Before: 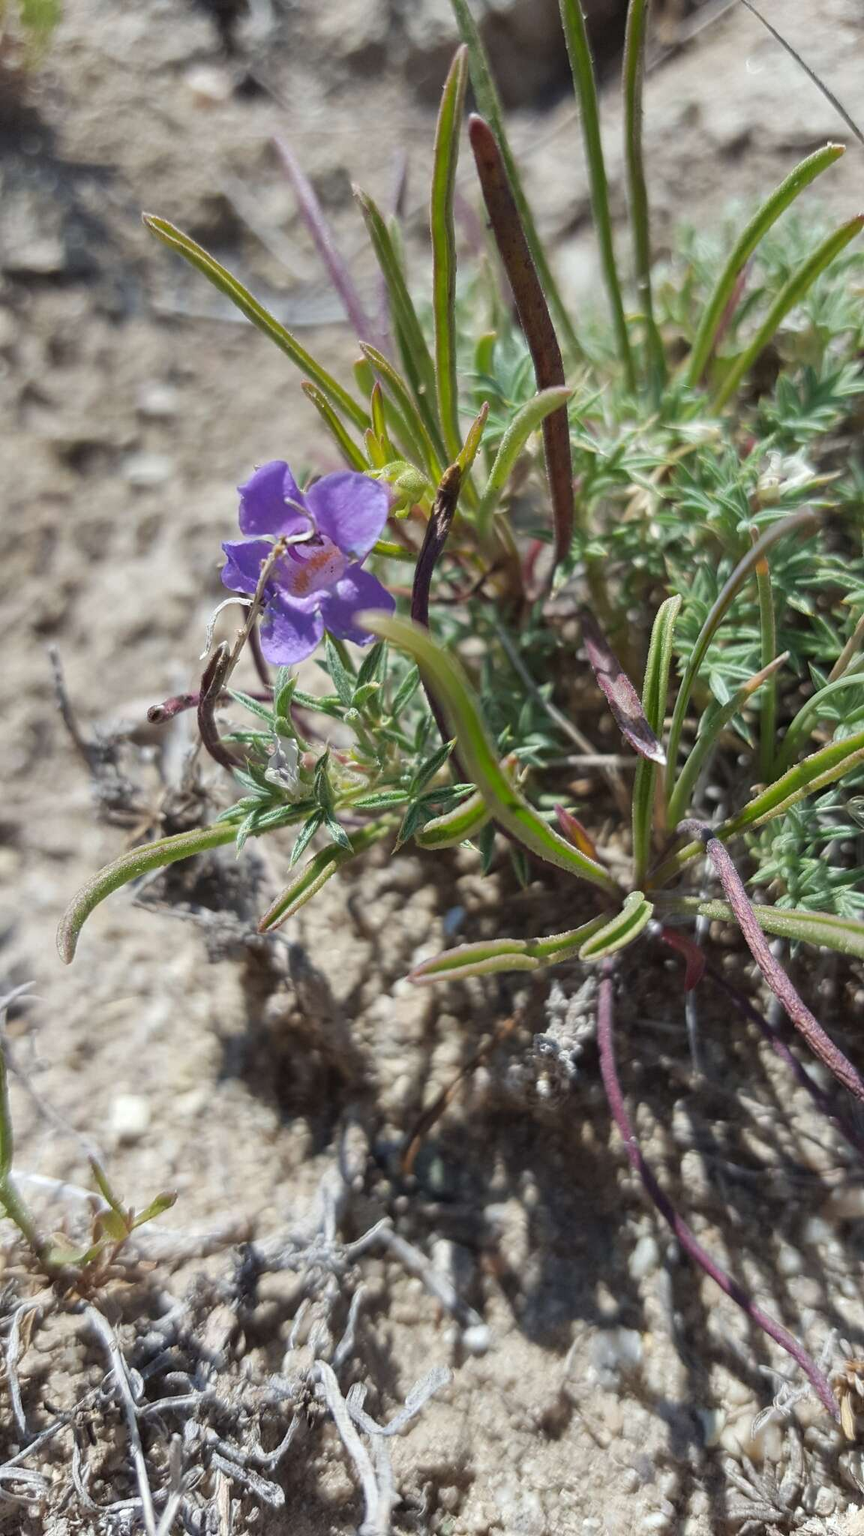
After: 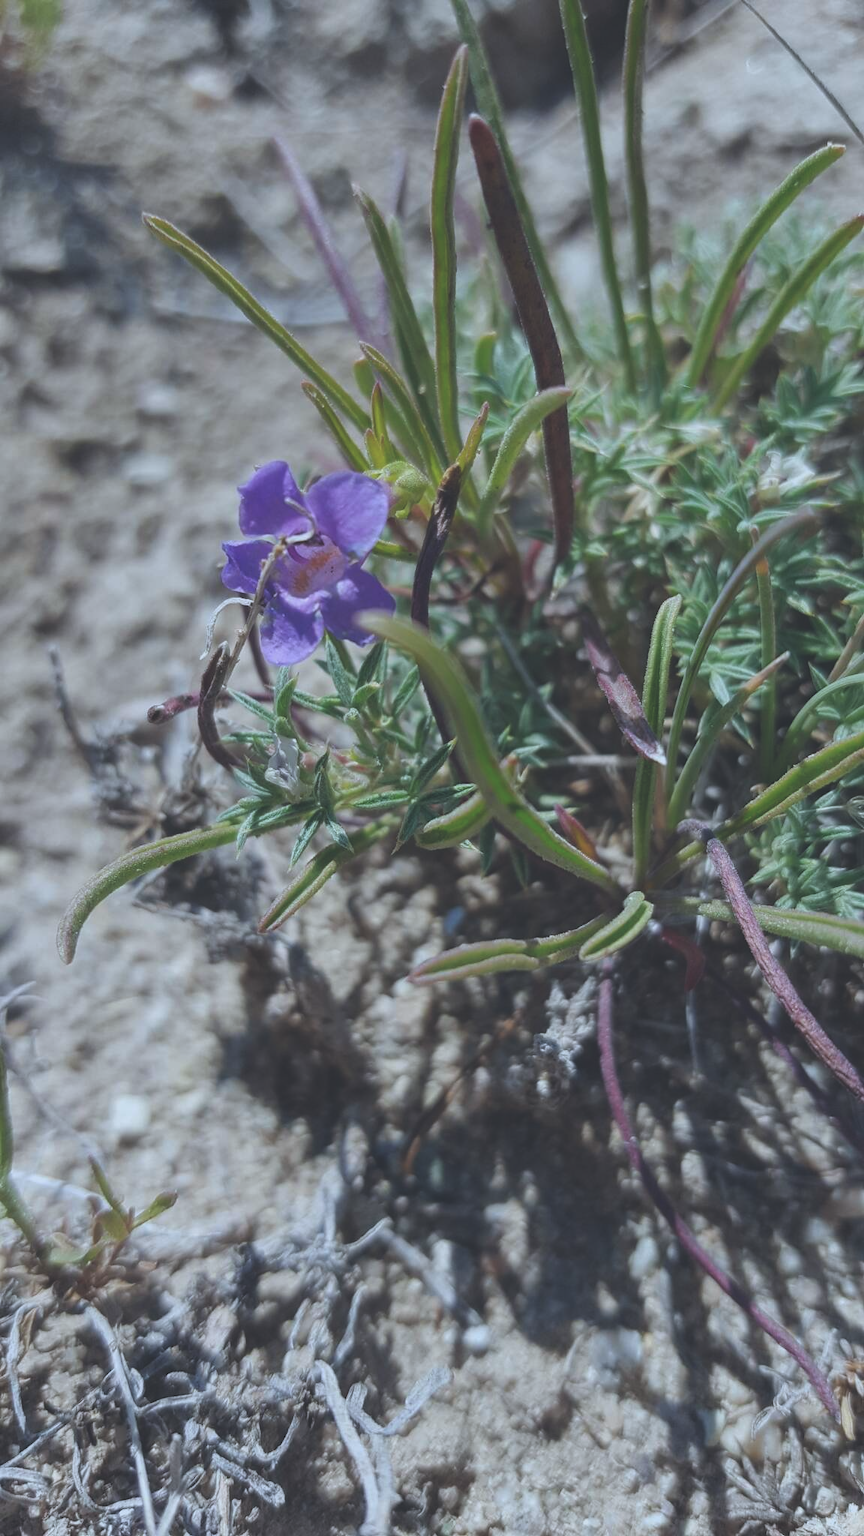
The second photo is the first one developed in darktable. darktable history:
exposure: black level correction -0.036, exposure -0.497 EV, compensate highlight preservation false
color calibration: x 0.372, y 0.386, temperature 4283.97 K
